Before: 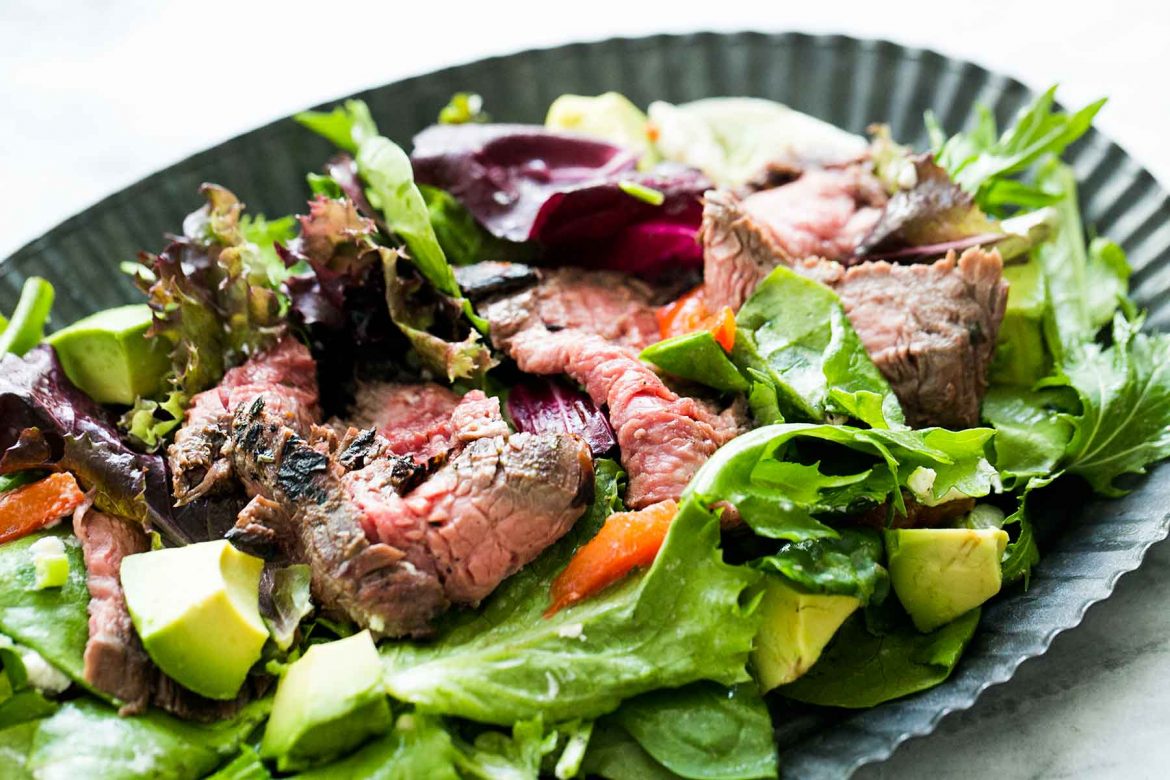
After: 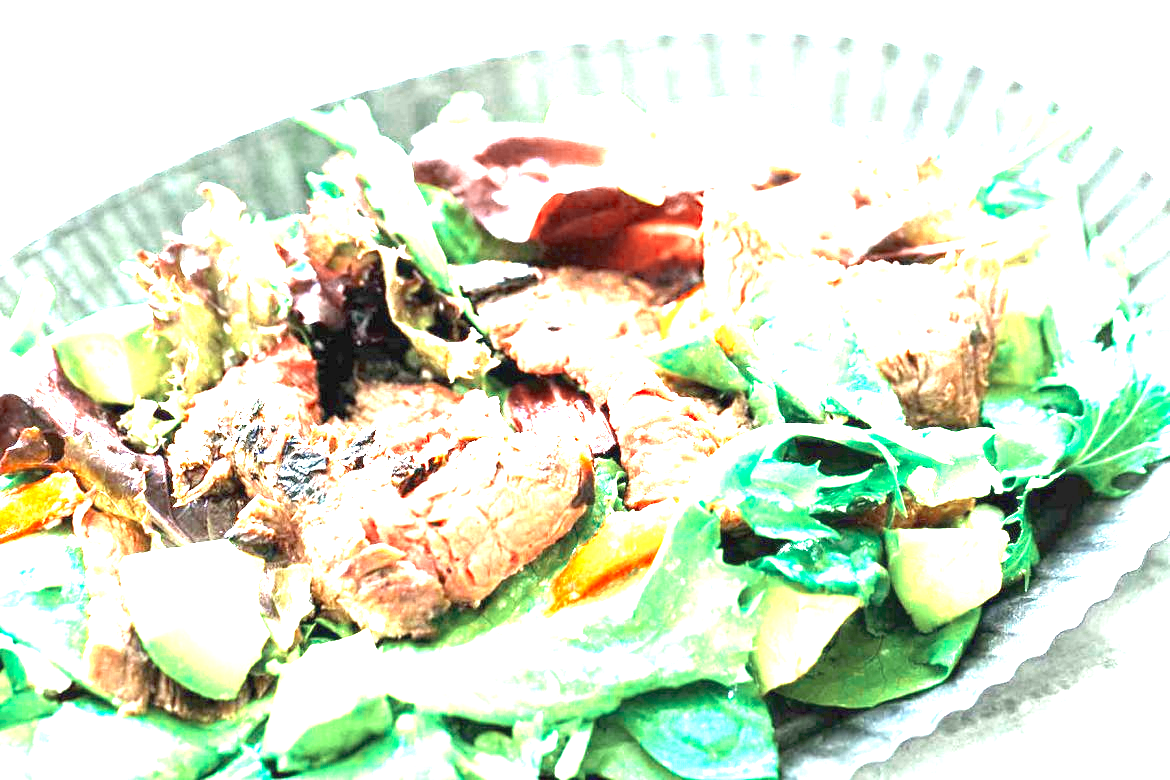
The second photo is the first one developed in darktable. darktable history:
exposure: black level correction 0, exposure 4 EV, compensate exposure bias true, compensate highlight preservation false
color zones: curves: ch0 [(0, 0.5) (0.125, 0.4) (0.25, 0.5) (0.375, 0.4) (0.5, 0.4) (0.625, 0.35) (0.75, 0.35) (0.875, 0.5)]; ch1 [(0, 0.35) (0.125, 0.45) (0.25, 0.35) (0.375, 0.35) (0.5, 0.35) (0.625, 0.35) (0.75, 0.45) (0.875, 0.35)]; ch2 [(0, 0.6) (0.125, 0.5) (0.25, 0.5) (0.375, 0.6) (0.5, 0.6) (0.625, 0.5) (0.75, 0.5) (0.875, 0.5)]
white balance: emerald 1
